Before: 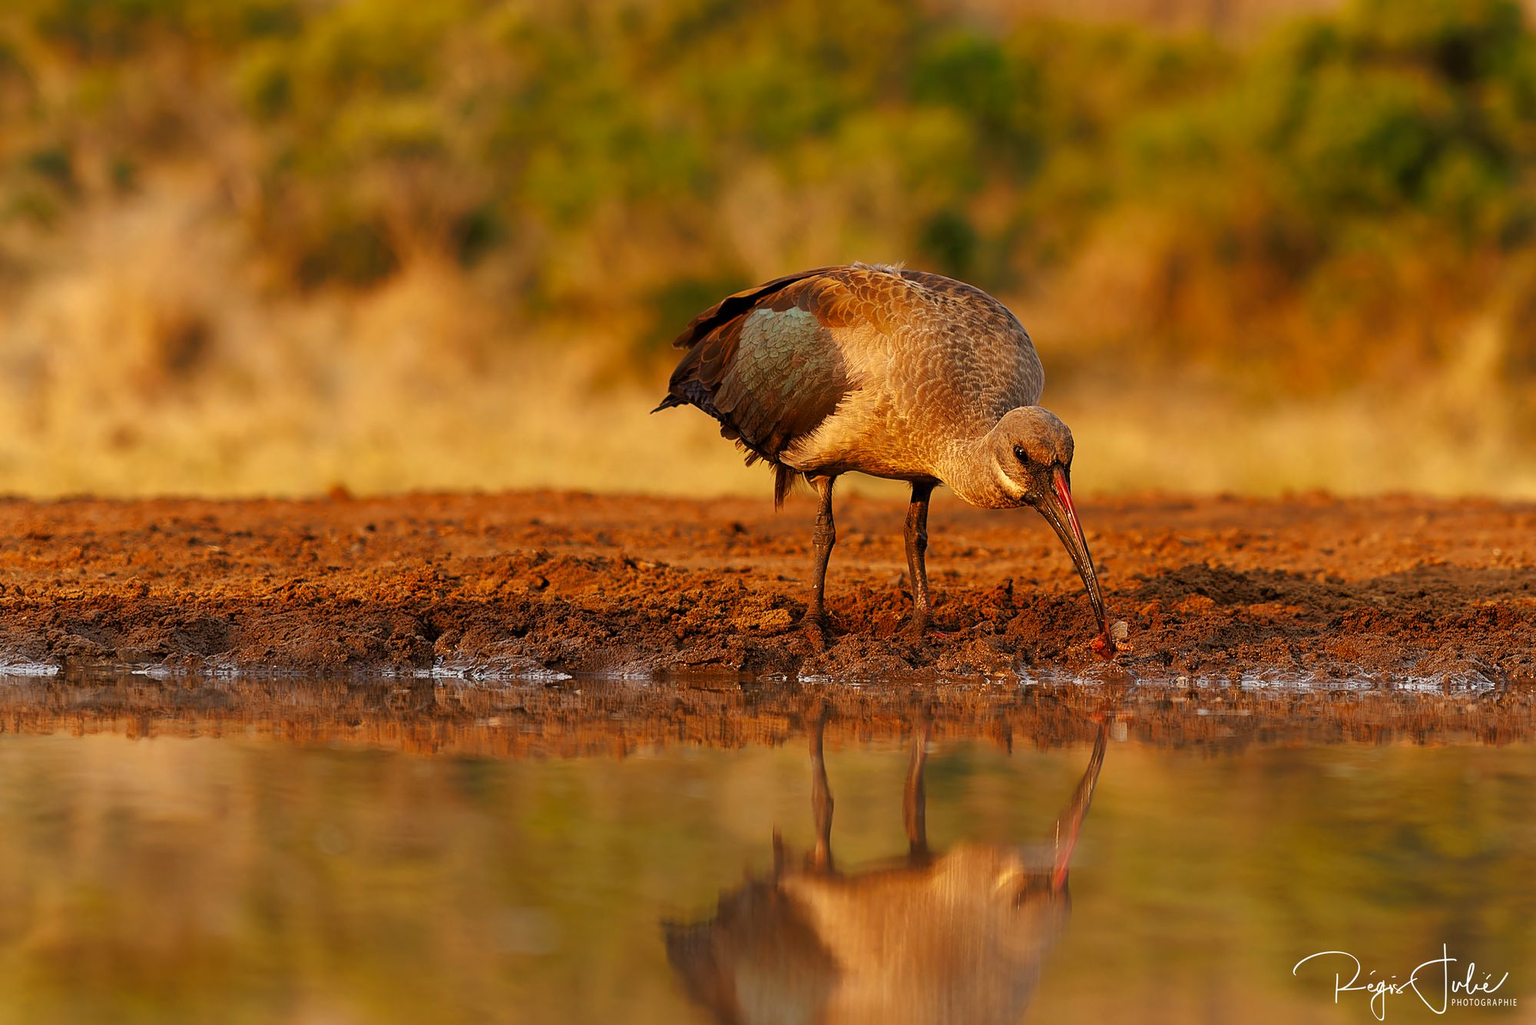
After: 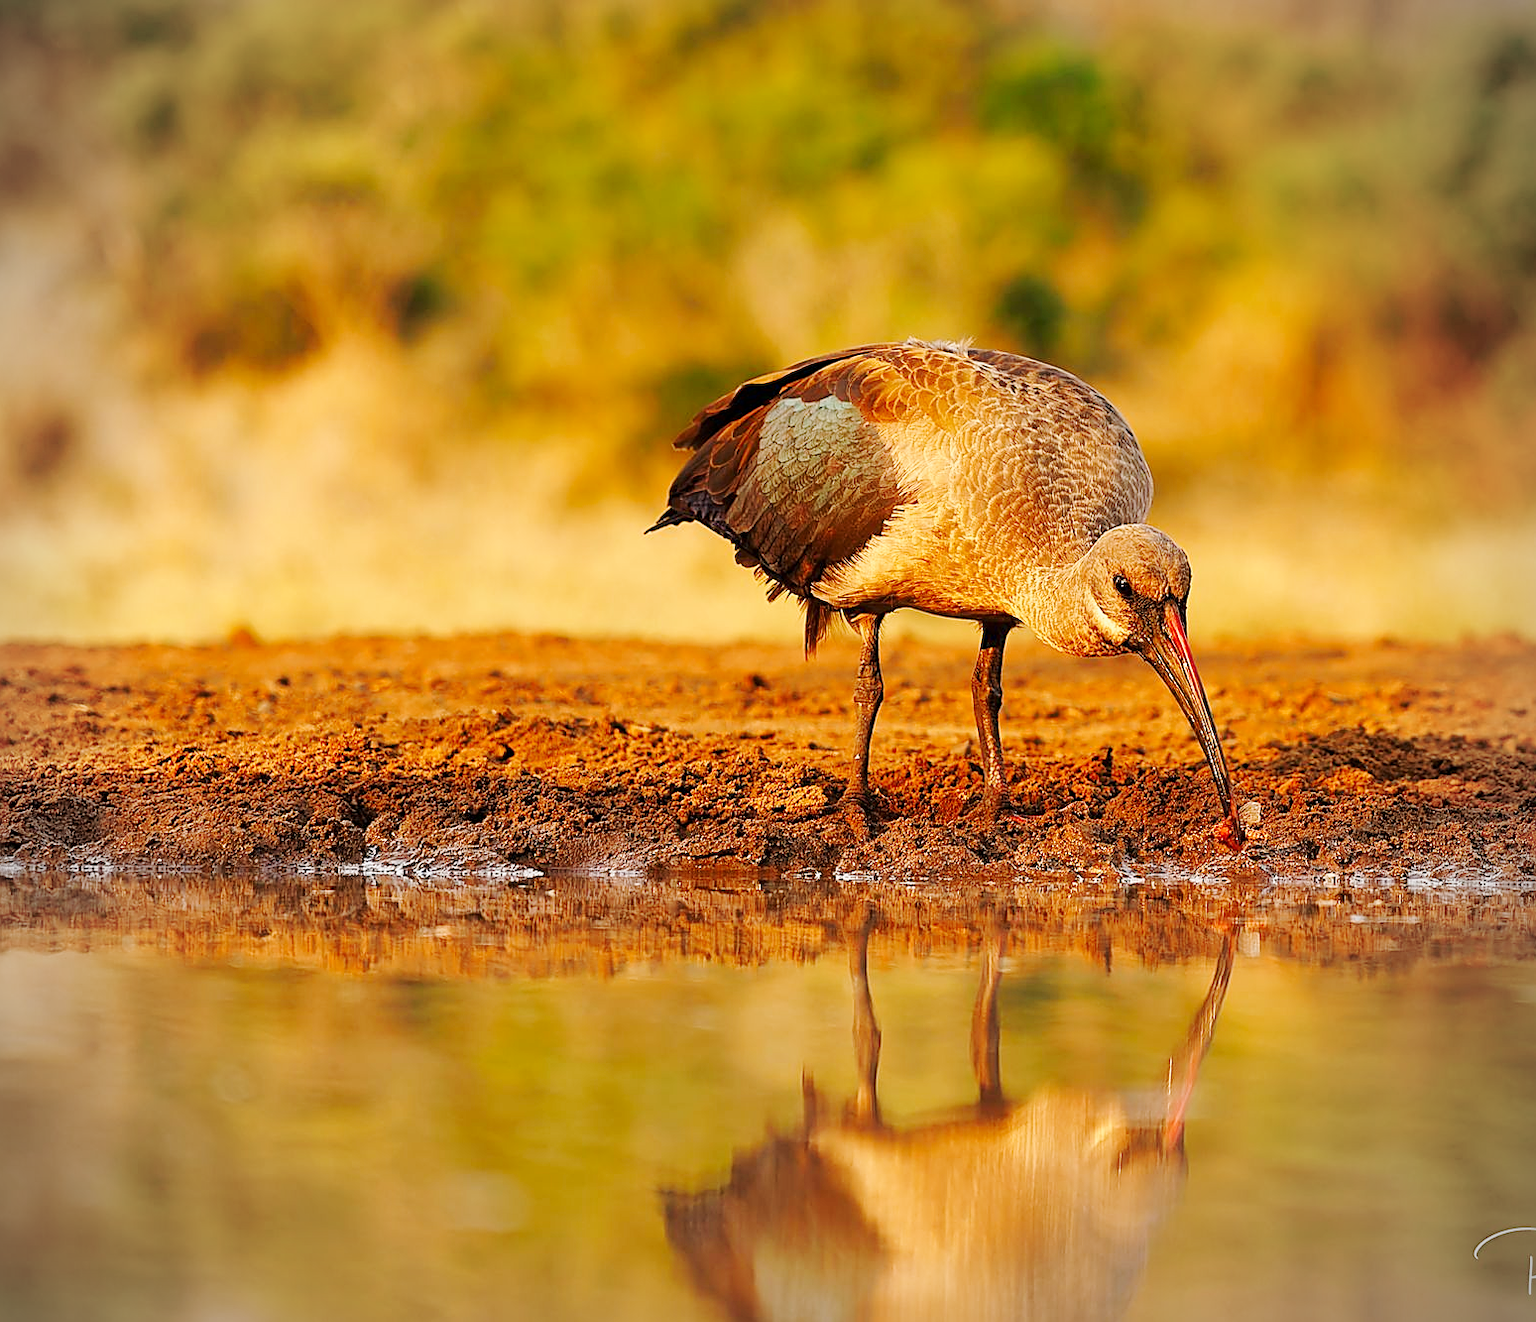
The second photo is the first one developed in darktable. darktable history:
crop: left 9.855%, right 12.669%
vignetting: on, module defaults
sharpen: on, module defaults
base curve: curves: ch0 [(0, 0) (0.025, 0.046) (0.112, 0.277) (0.467, 0.74) (0.814, 0.929) (1, 0.942)], preserve colors none
